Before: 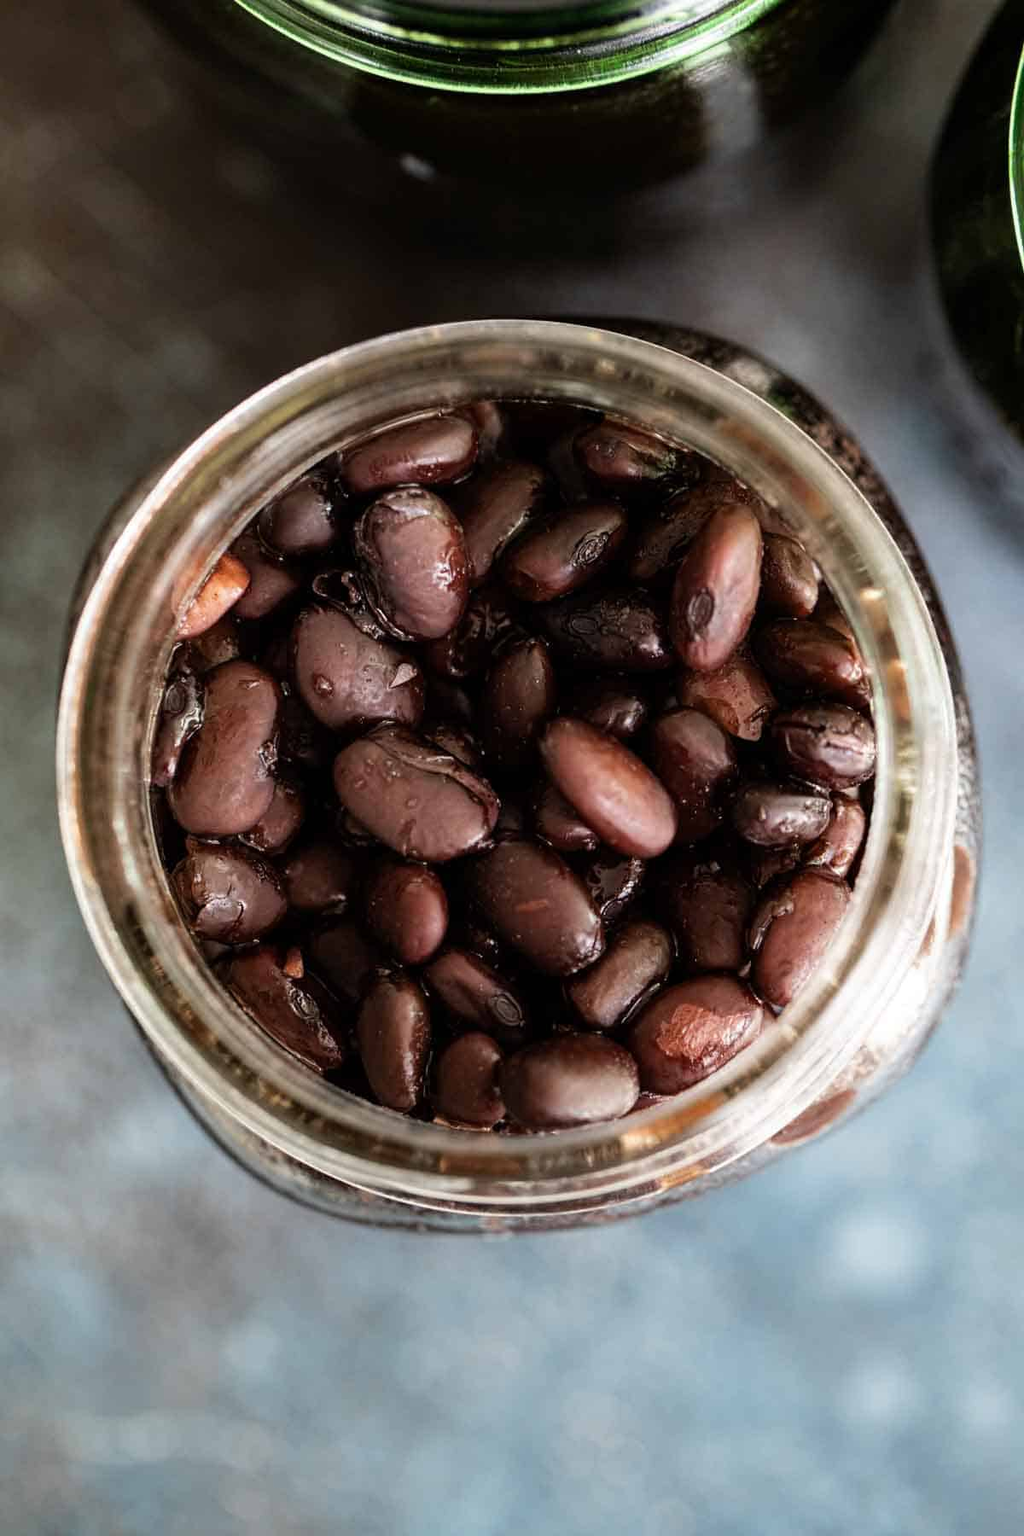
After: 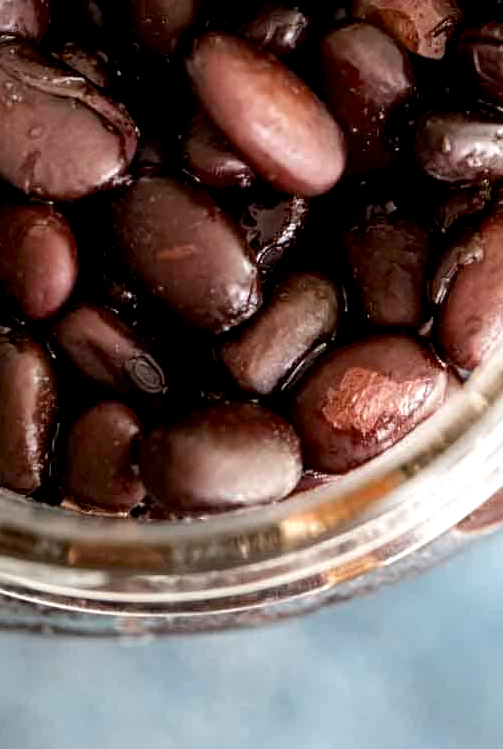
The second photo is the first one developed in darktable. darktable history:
crop: left 37.33%, top 44.95%, right 20.738%, bottom 13.406%
exposure: black level correction 0.005, exposure 0.273 EV, compensate exposure bias true, compensate highlight preservation false
